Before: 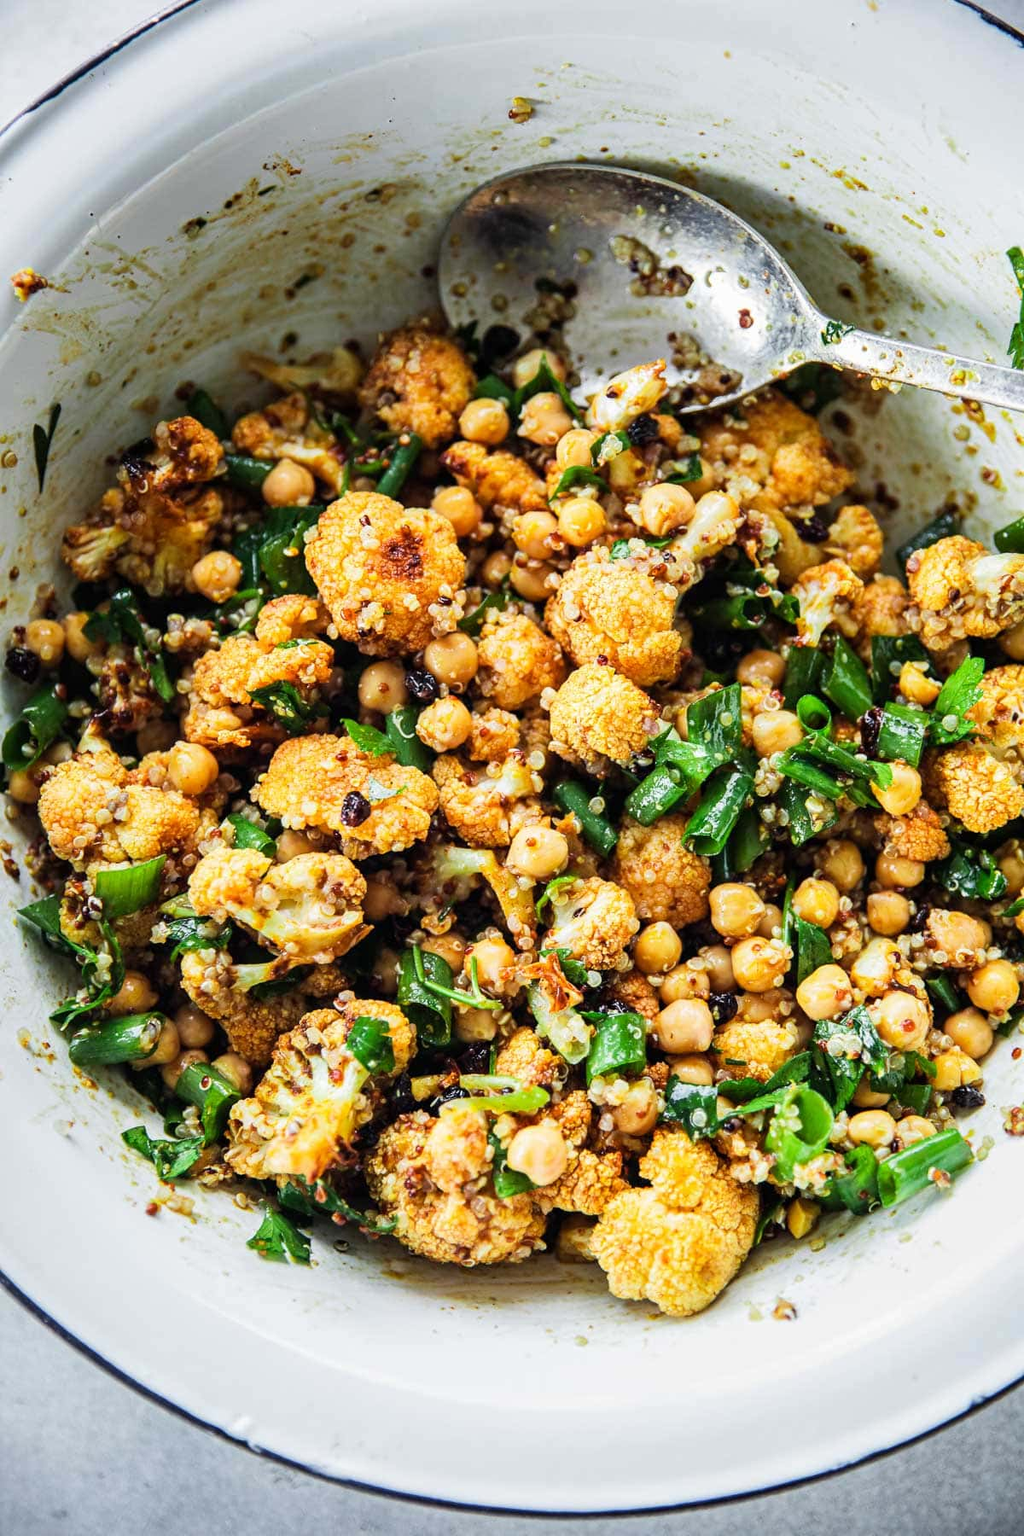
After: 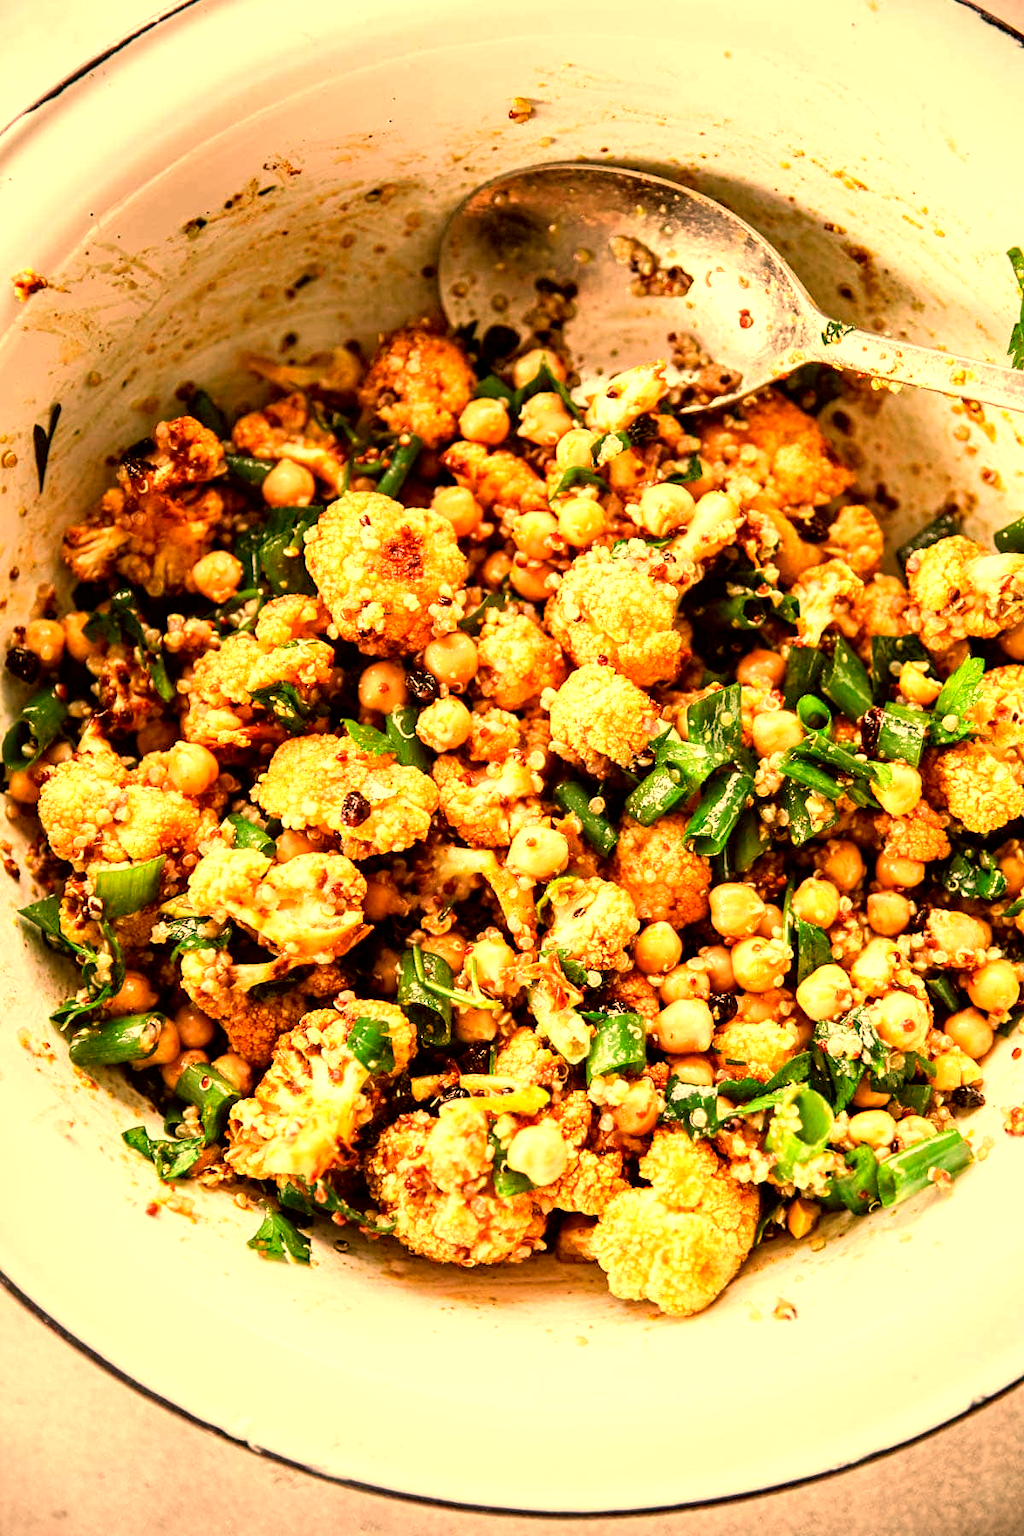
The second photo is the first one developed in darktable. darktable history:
color correction: highlights a* -0.482, highlights b* 0.161, shadows a* 4.66, shadows b* 20.72
white balance: red 1.467, blue 0.684
exposure: black level correction 0.005, exposure 0.417 EV, compensate highlight preservation false
